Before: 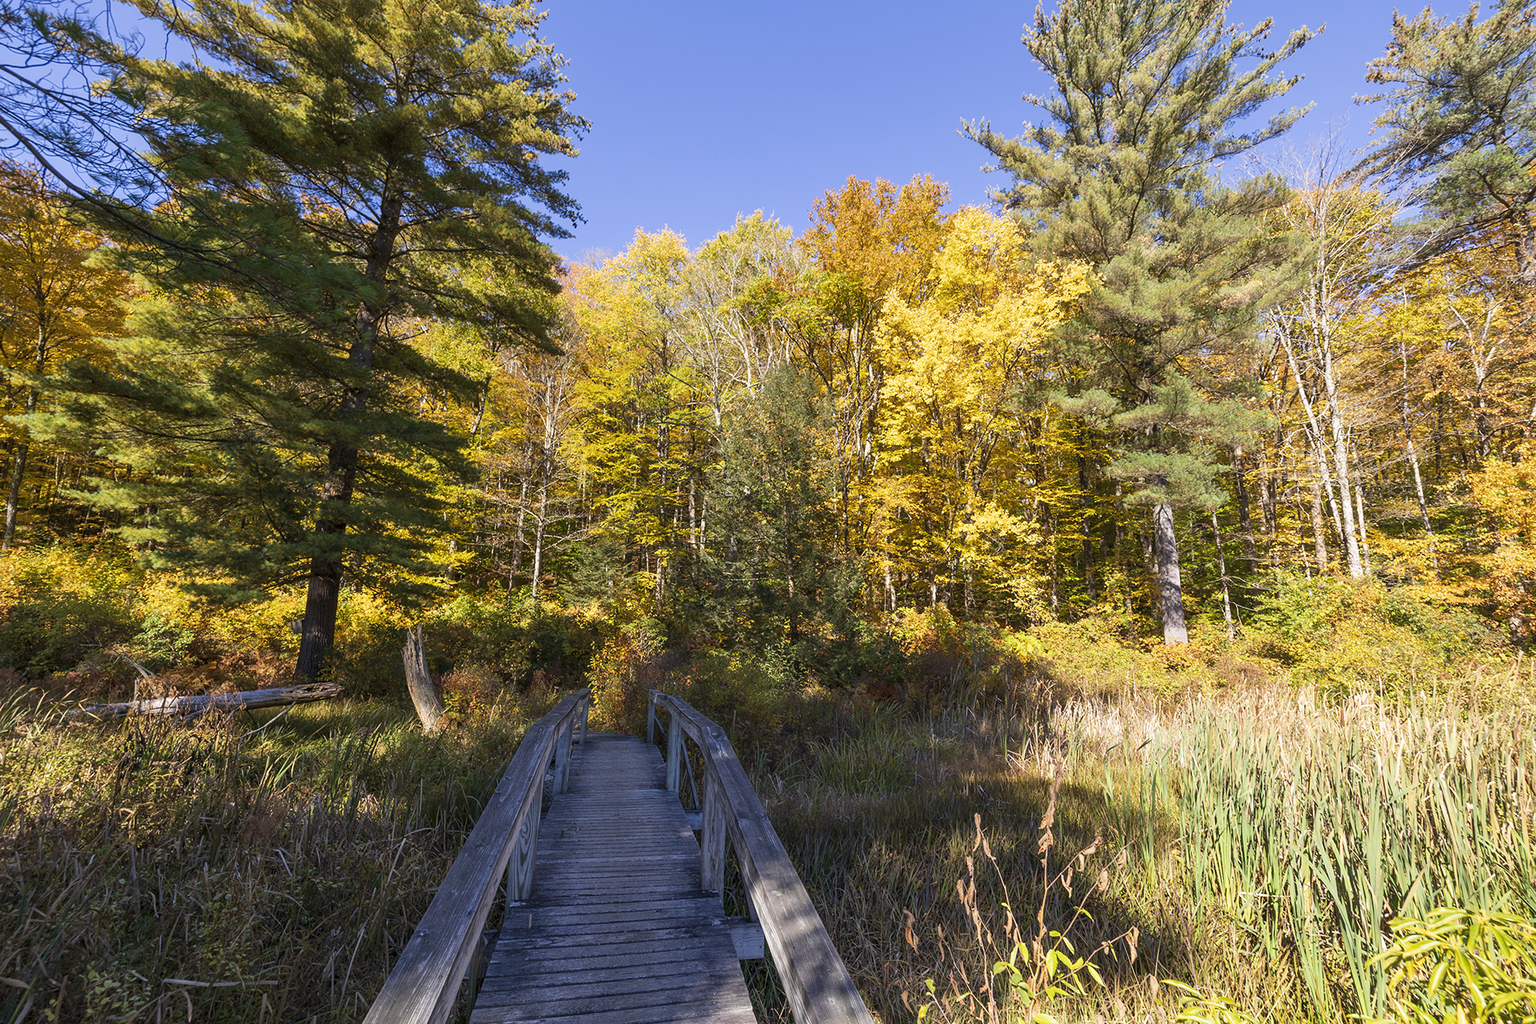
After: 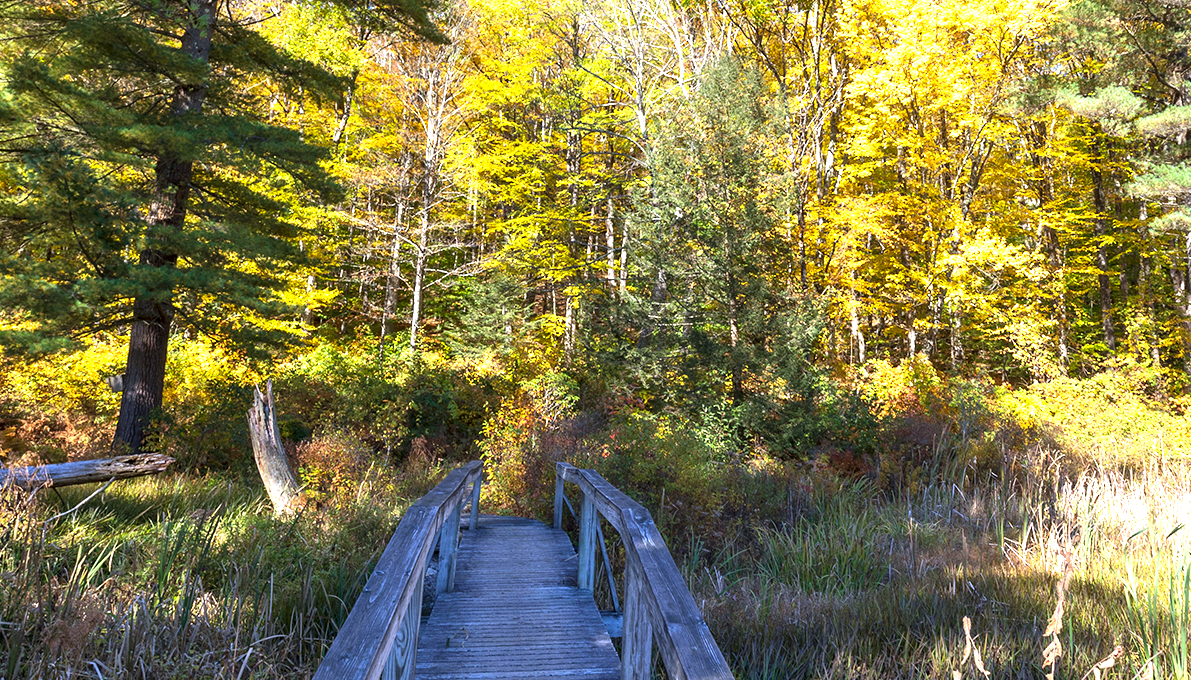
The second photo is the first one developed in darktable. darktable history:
white balance: red 0.931, blue 1.11
crop: left 13.312%, top 31.28%, right 24.627%, bottom 15.582%
exposure: exposure 1.061 EV, compensate highlight preservation false
tone equalizer: on, module defaults
